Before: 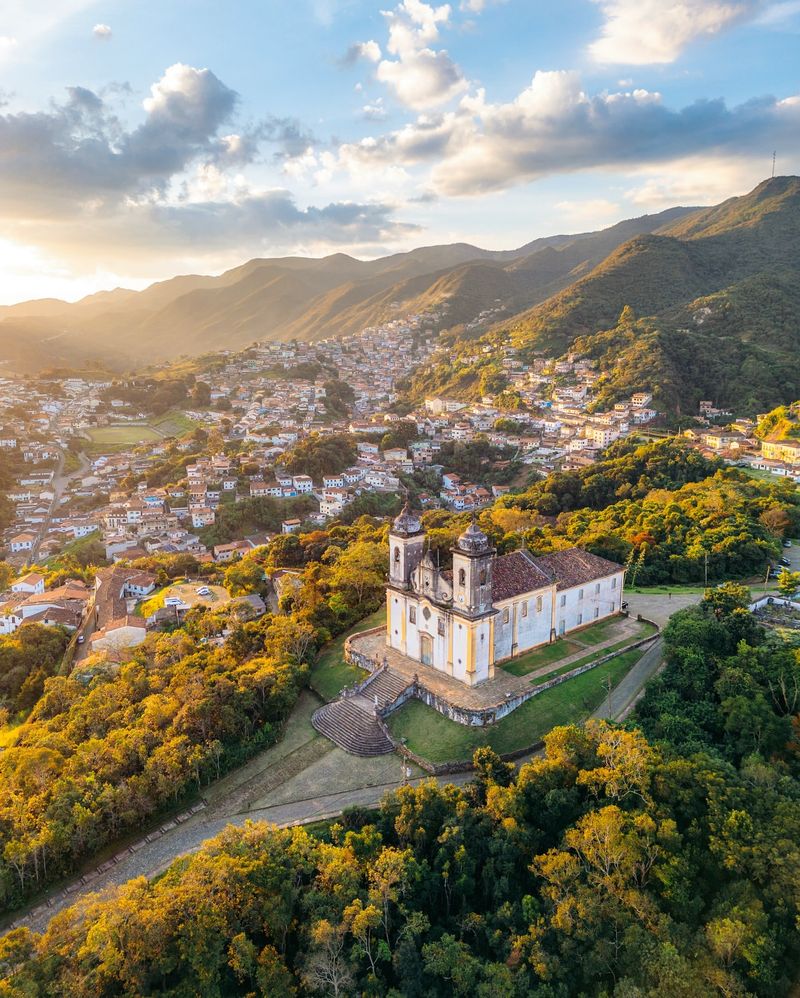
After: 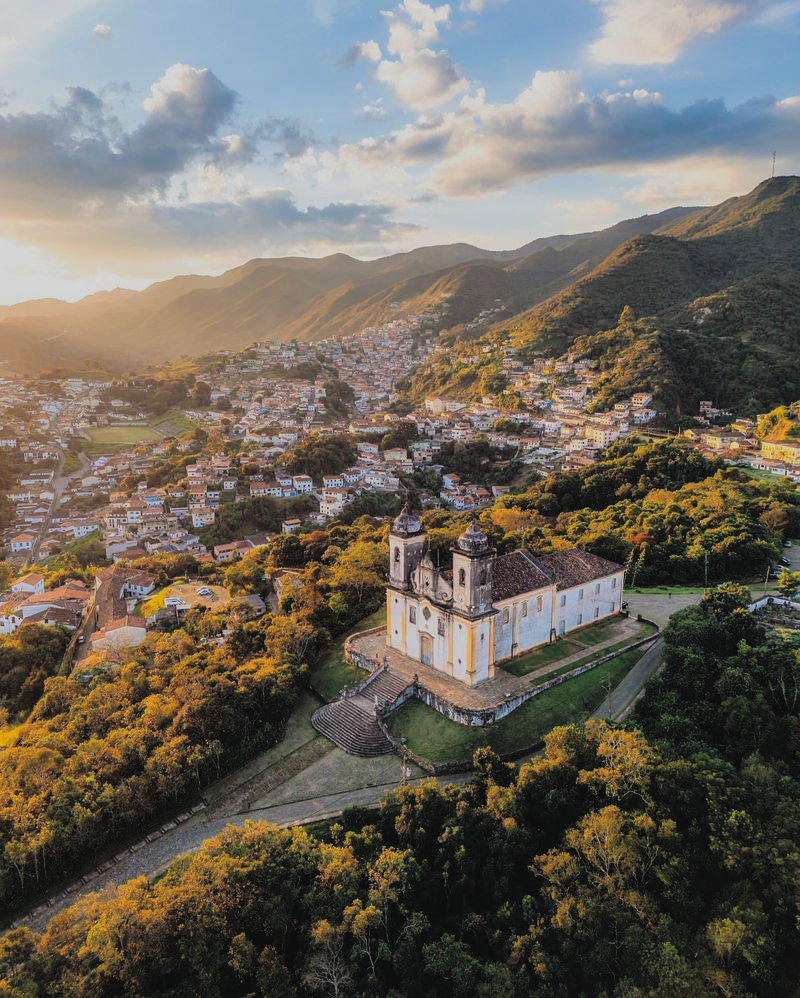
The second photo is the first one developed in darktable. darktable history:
rgb curve: curves: ch0 [(0, 0.186) (0.314, 0.284) (0.775, 0.708) (1, 1)], compensate middle gray true, preserve colors none
filmic rgb: black relative exposure -4.14 EV, white relative exposure 5.1 EV, hardness 2.11, contrast 1.165
